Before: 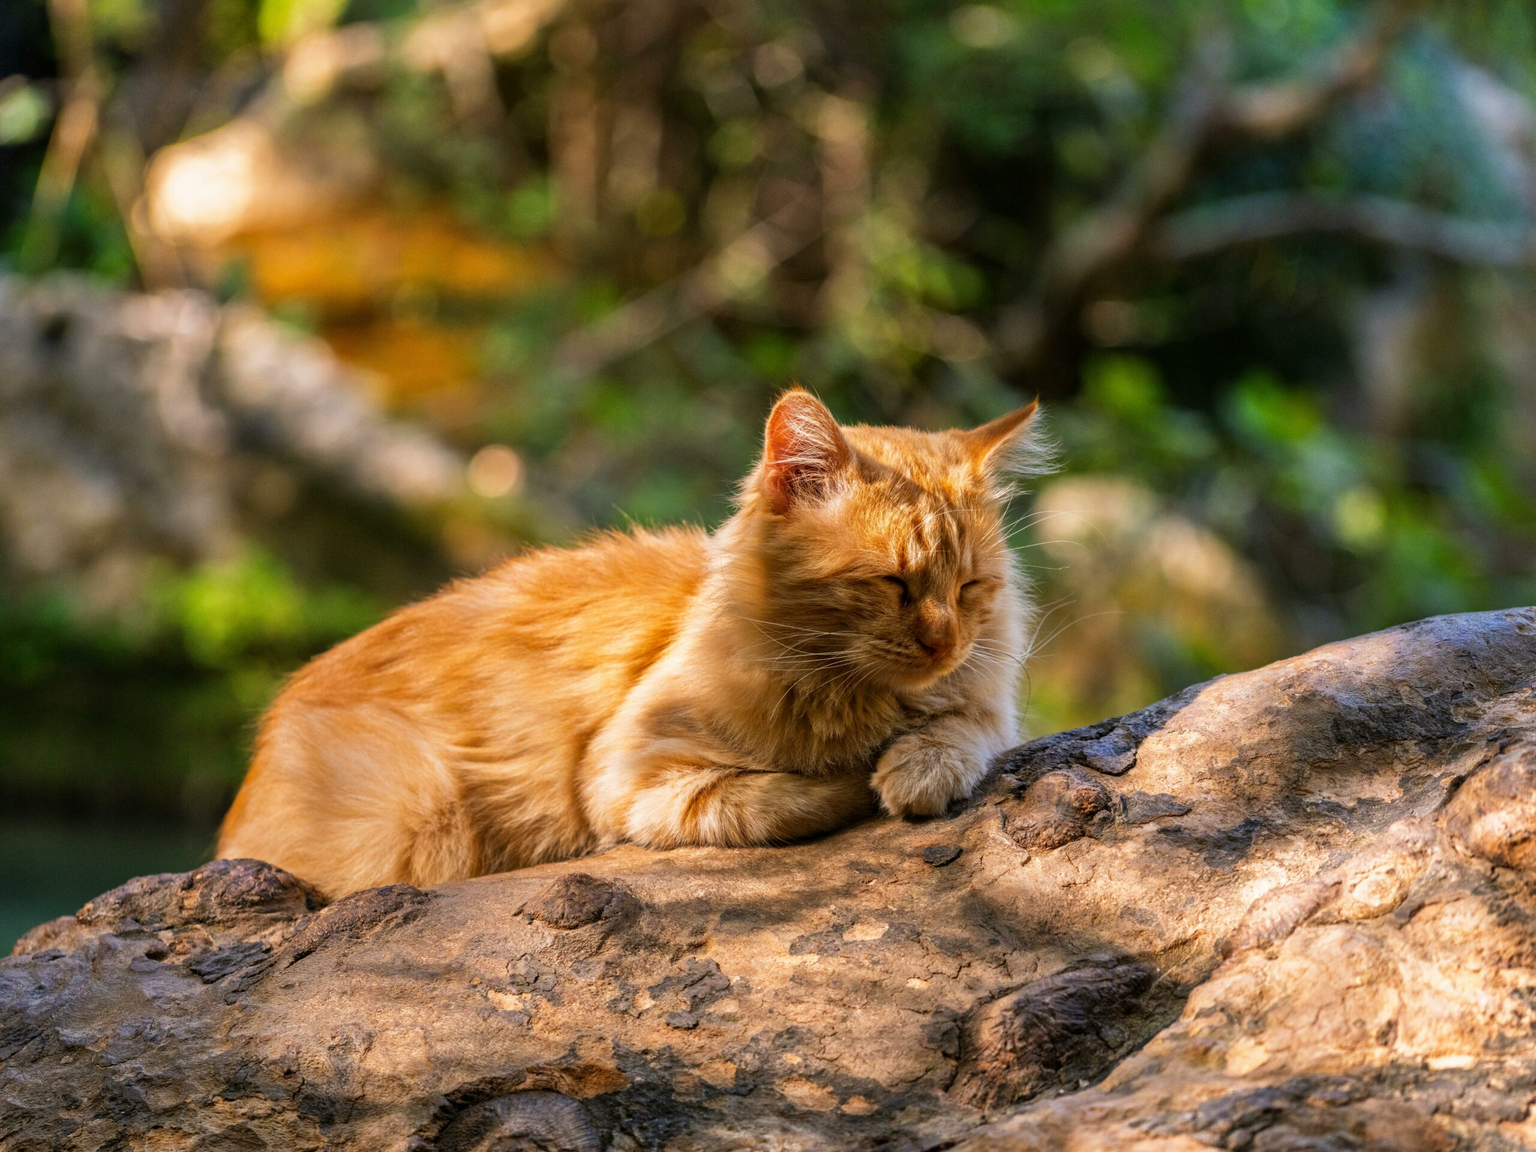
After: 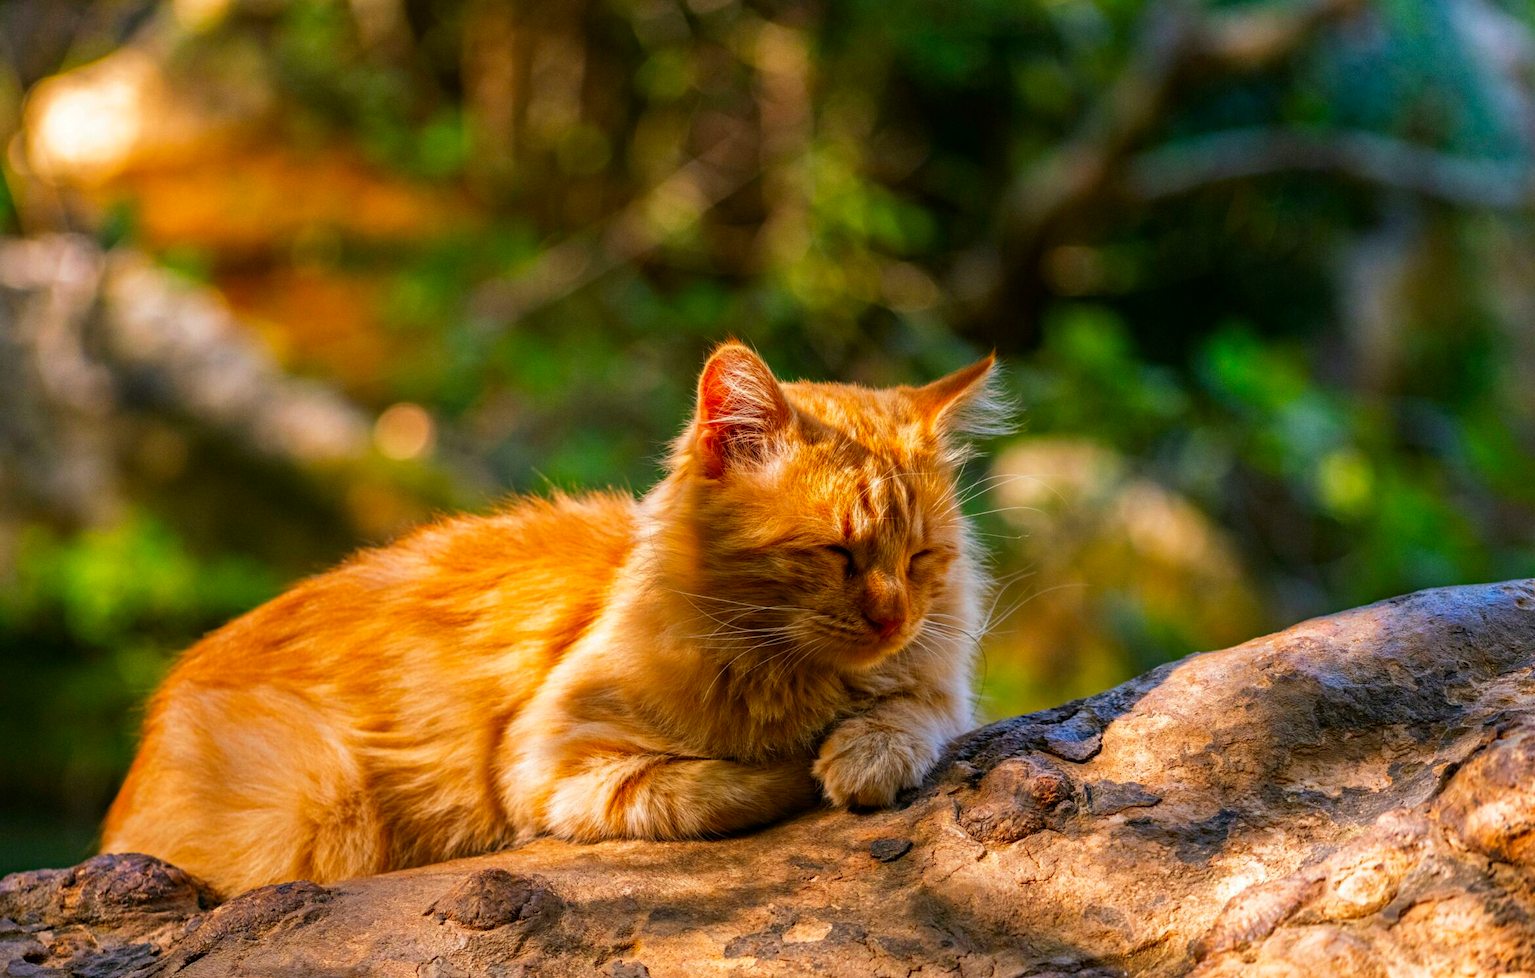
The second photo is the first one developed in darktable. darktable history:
contrast brightness saturation: brightness -0.027, saturation 0.368
haze removal: compatibility mode true, adaptive false
crop: left 8.106%, top 6.531%, bottom 15.369%
